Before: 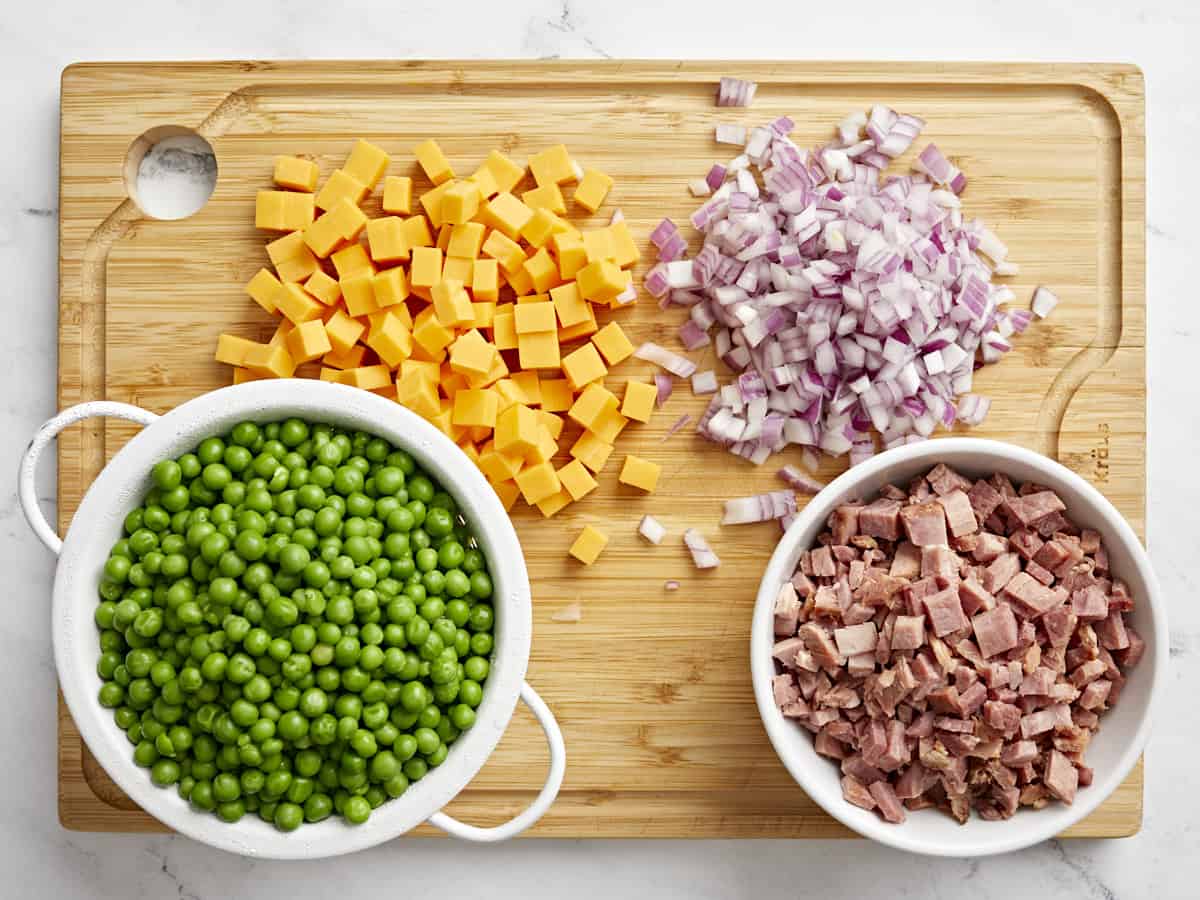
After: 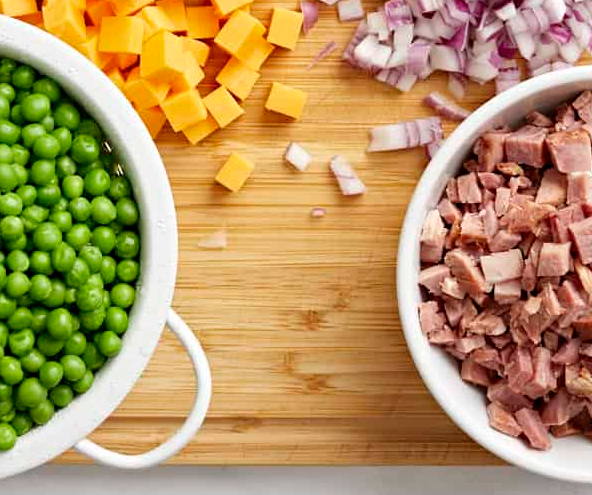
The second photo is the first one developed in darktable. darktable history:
crop: left 29.58%, top 41.453%, right 21.011%, bottom 3.462%
